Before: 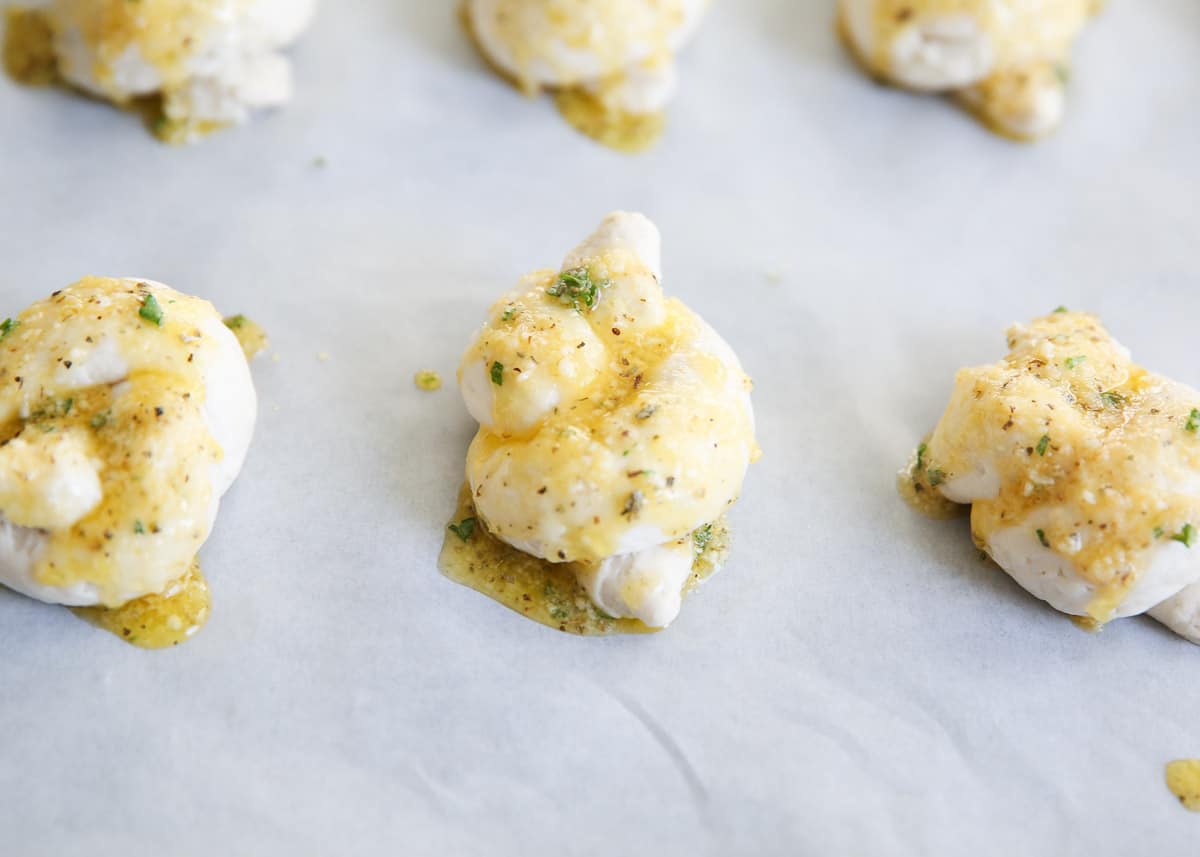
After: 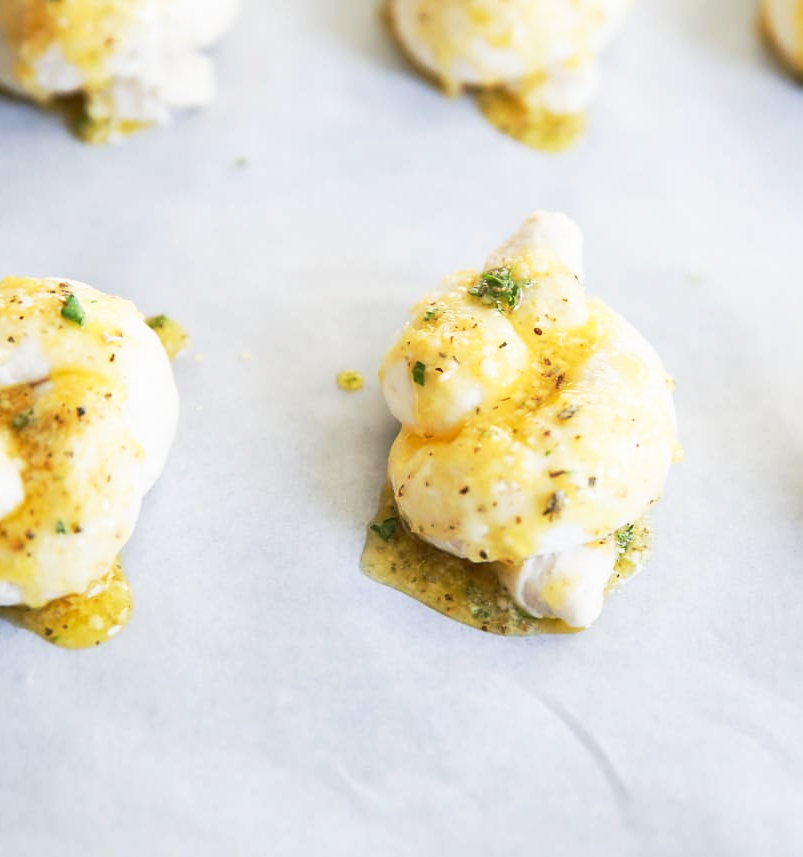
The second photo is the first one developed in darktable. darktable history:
crop and rotate: left 6.58%, right 26.47%
base curve: curves: ch0 [(0, 0) (0.257, 0.25) (0.482, 0.586) (0.757, 0.871) (1, 1)], preserve colors none
